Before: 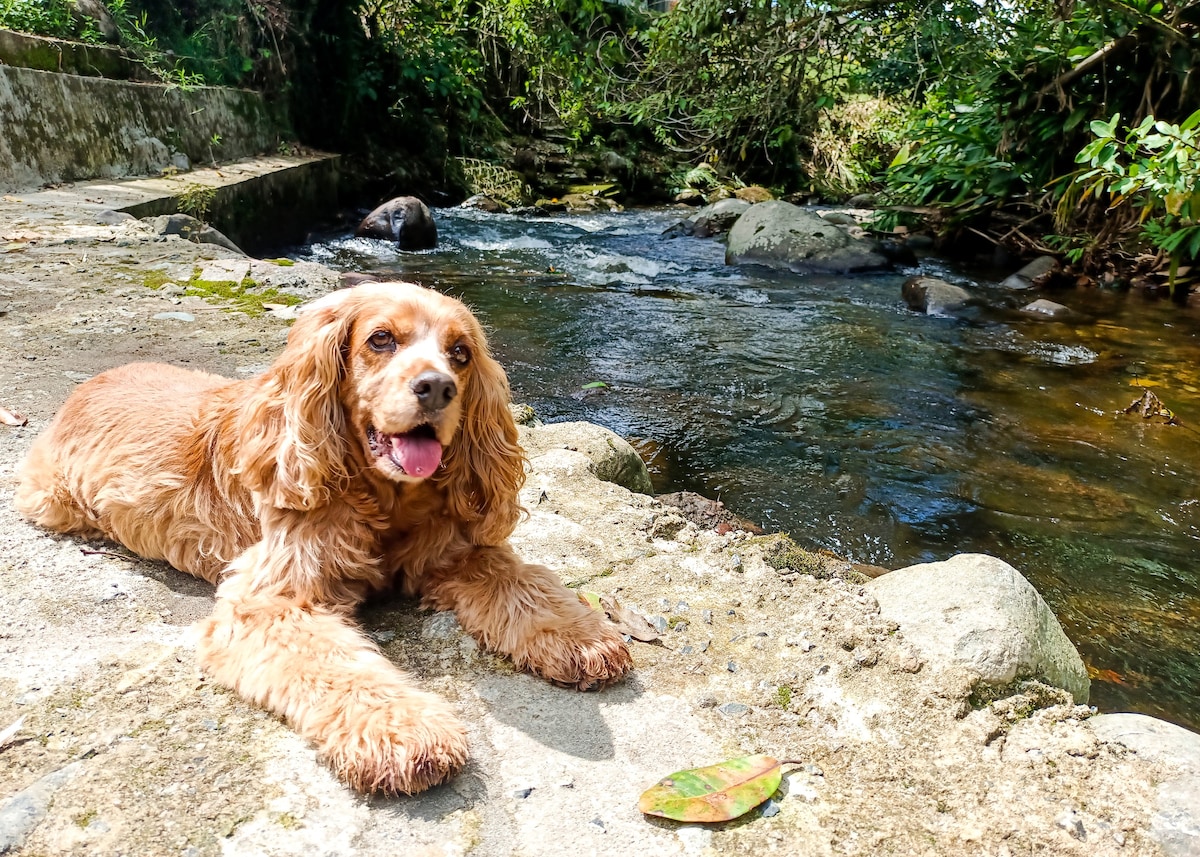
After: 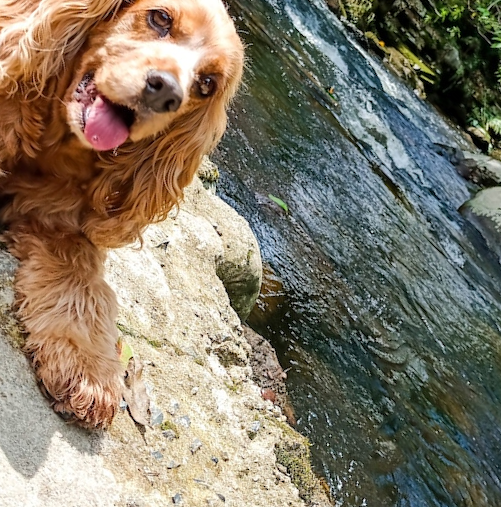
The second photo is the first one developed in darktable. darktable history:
crop and rotate: angle -45.02°, top 16.529%, right 0.777%, bottom 11.732%
